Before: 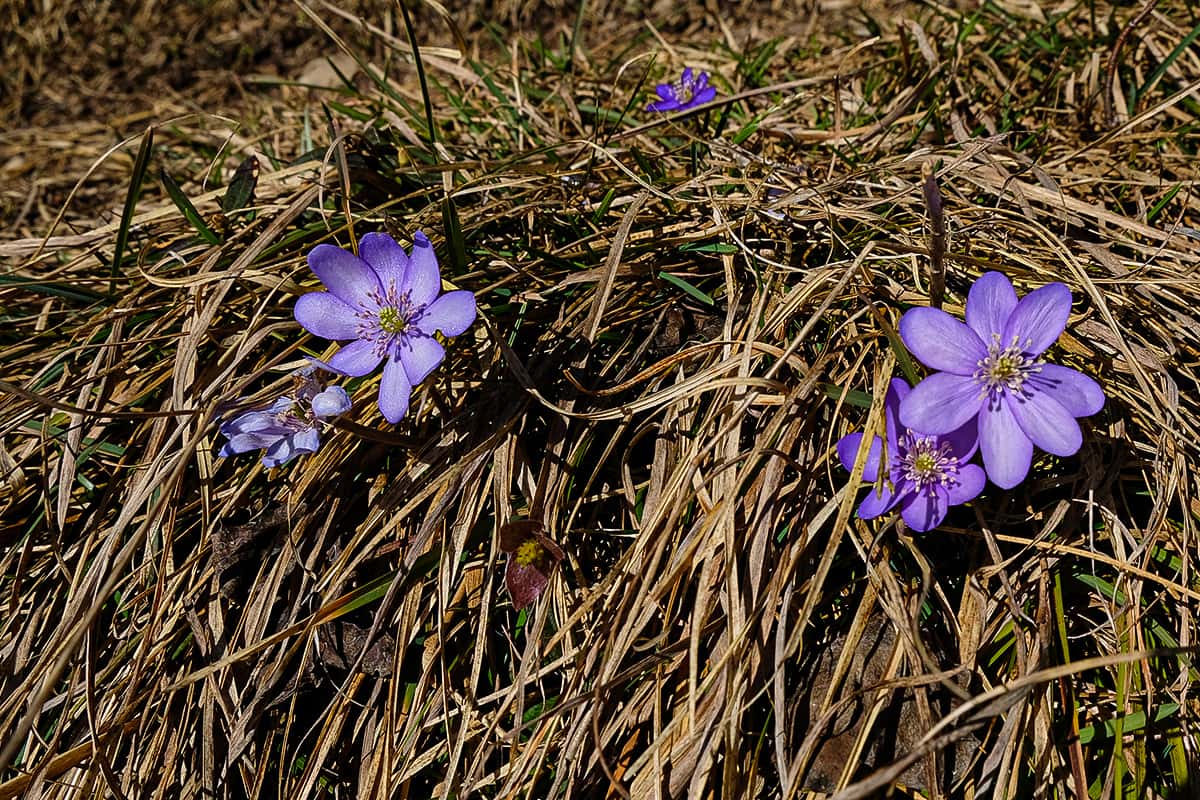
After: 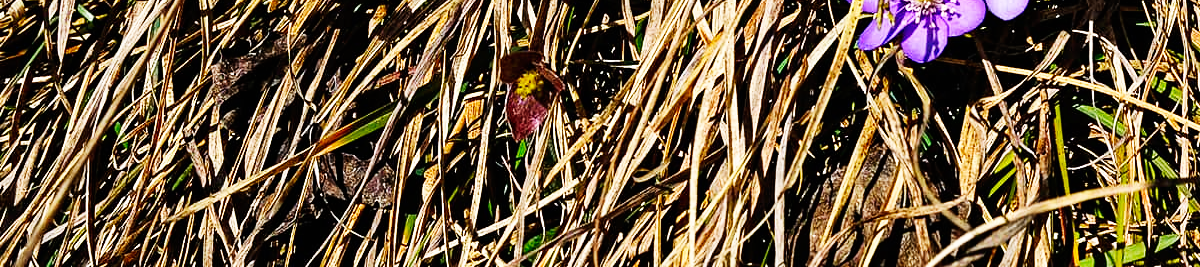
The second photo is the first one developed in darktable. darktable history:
local contrast: mode bilateral grid, contrast 16, coarseness 37, detail 106%, midtone range 0.2
color correction: highlights b* 0, saturation 0.99
crop and rotate: top 58.832%, bottom 7.695%
base curve: curves: ch0 [(0, 0) (0.007, 0.004) (0.027, 0.03) (0.046, 0.07) (0.207, 0.54) (0.442, 0.872) (0.673, 0.972) (1, 1)], preserve colors none
